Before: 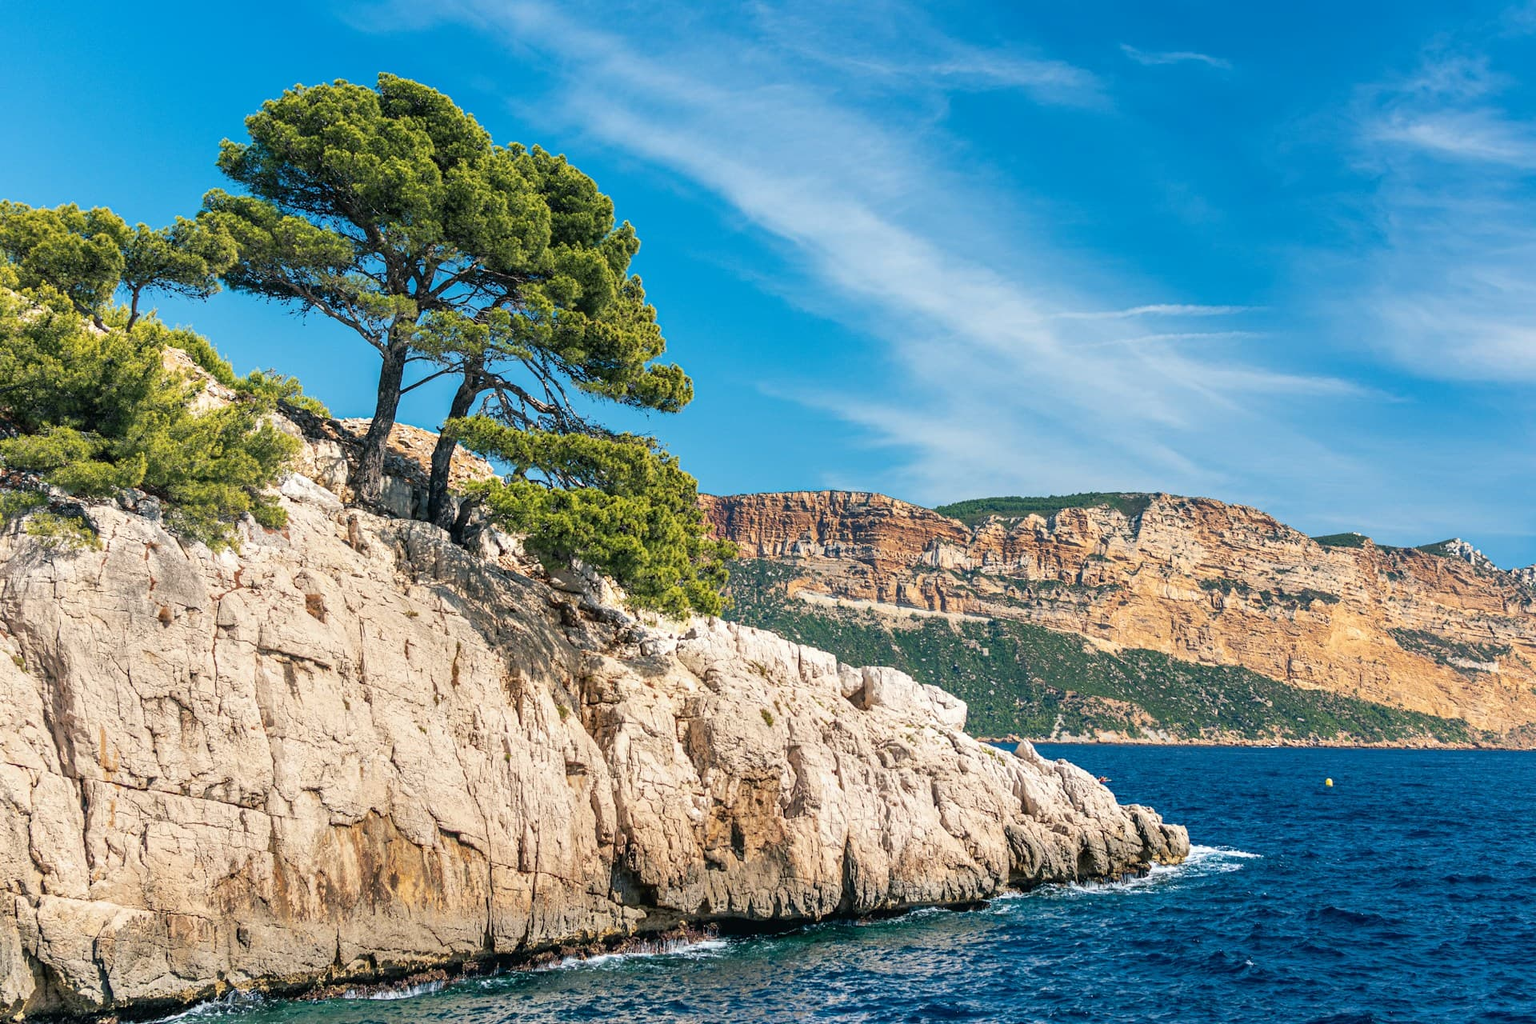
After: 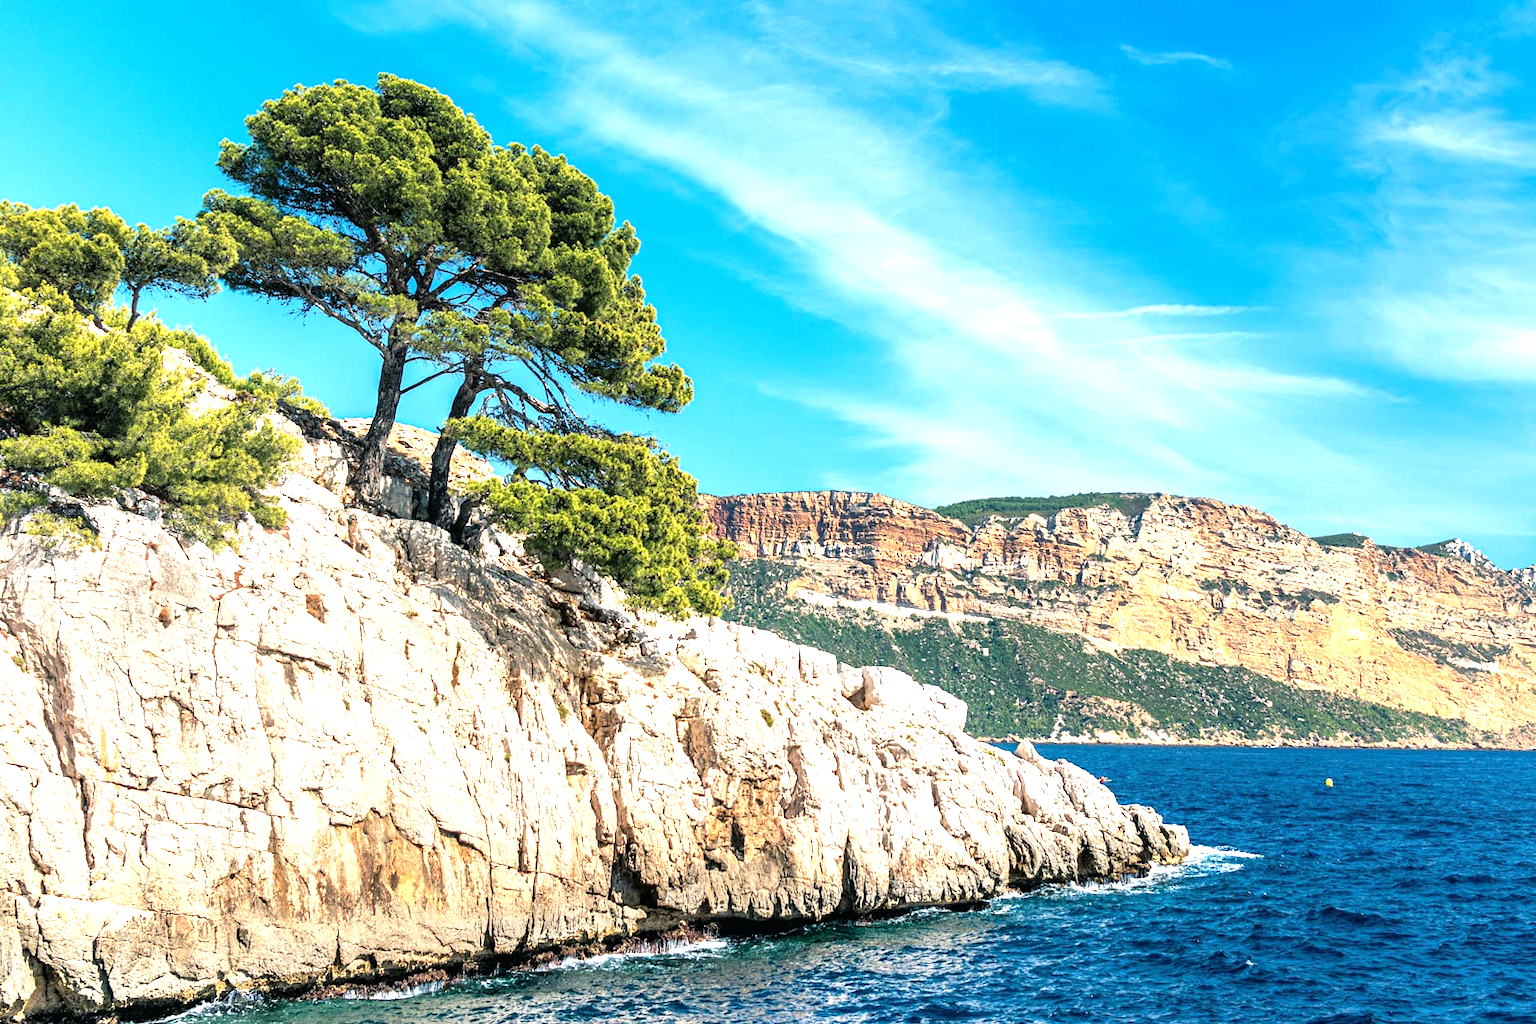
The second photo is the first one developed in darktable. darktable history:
tone equalizer: -8 EV -1.12 EV, -7 EV -1 EV, -6 EV -0.844 EV, -5 EV -0.598 EV, -3 EV 0.545 EV, -2 EV 0.86 EV, -1 EV 0.997 EV, +0 EV 1.06 EV
